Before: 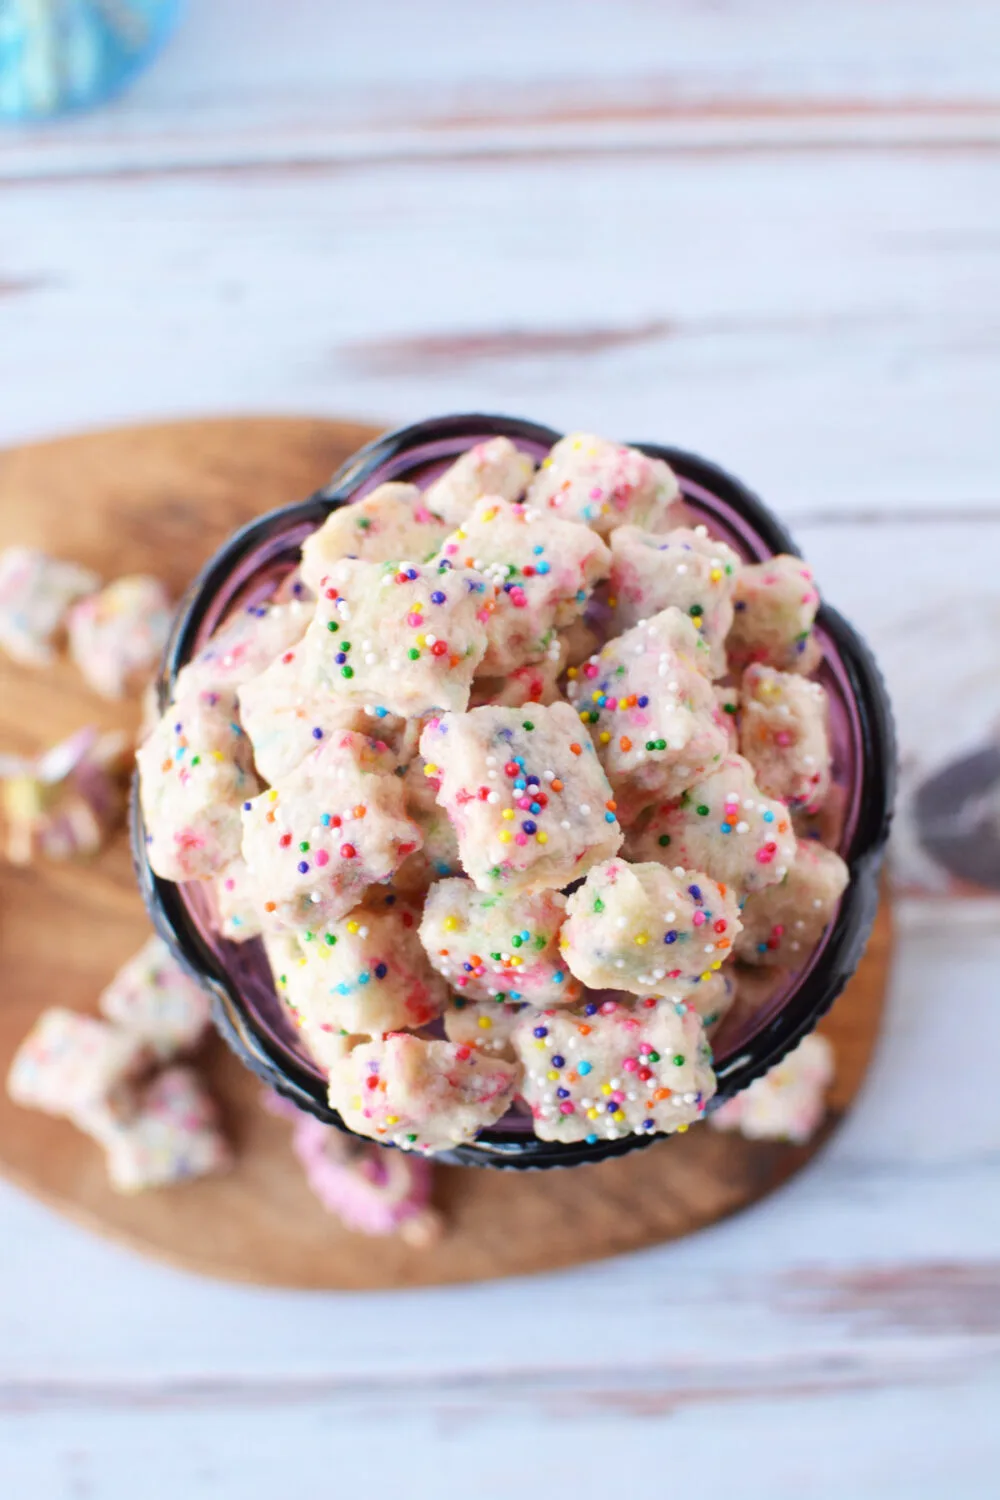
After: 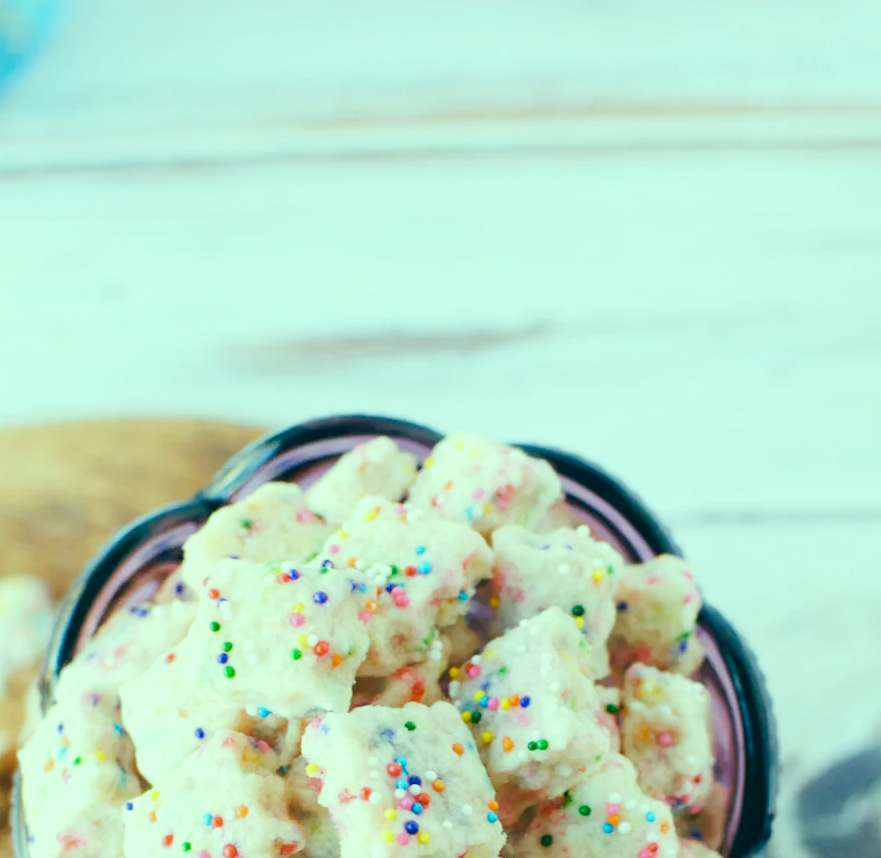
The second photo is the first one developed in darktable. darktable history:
color correction: highlights a* -20.08, highlights b* 9.8, shadows a* -20.4, shadows b* -10.76
tone curve: curves: ch0 [(0, 0) (0.003, 0.003) (0.011, 0.014) (0.025, 0.031) (0.044, 0.055) (0.069, 0.086) (0.1, 0.124) (0.136, 0.168) (0.177, 0.22) (0.224, 0.278) (0.277, 0.344) (0.335, 0.426) (0.399, 0.515) (0.468, 0.597) (0.543, 0.672) (0.623, 0.746) (0.709, 0.815) (0.801, 0.881) (0.898, 0.939) (1, 1)], preserve colors none
crop and rotate: left 11.812%, bottom 42.776%
